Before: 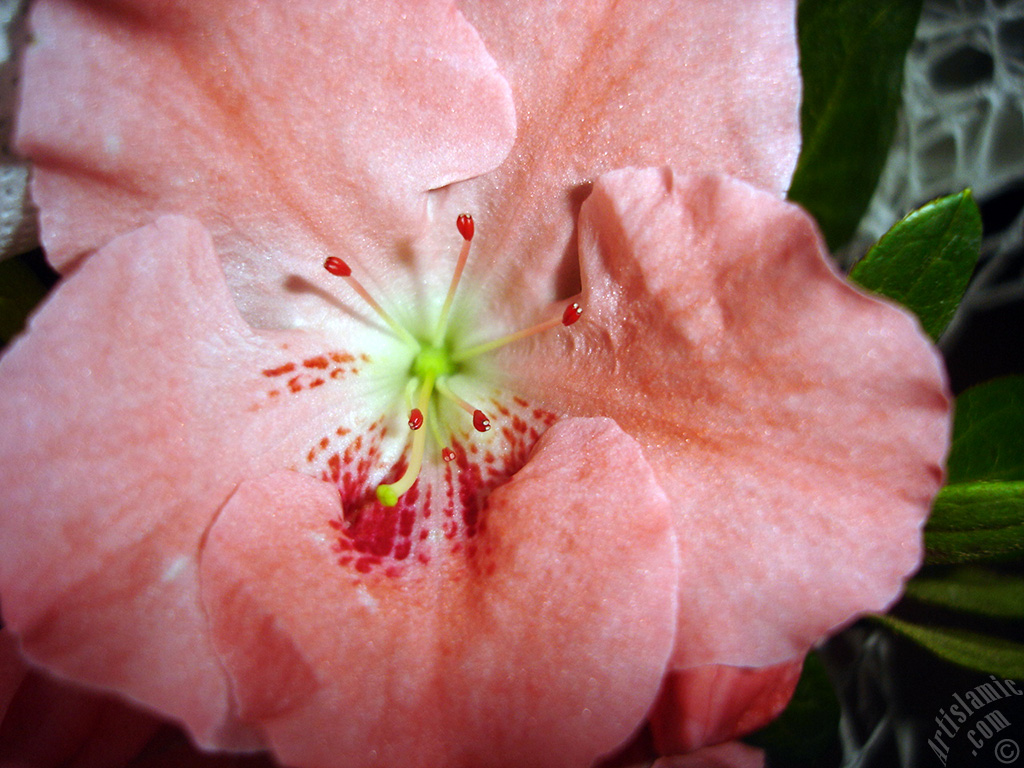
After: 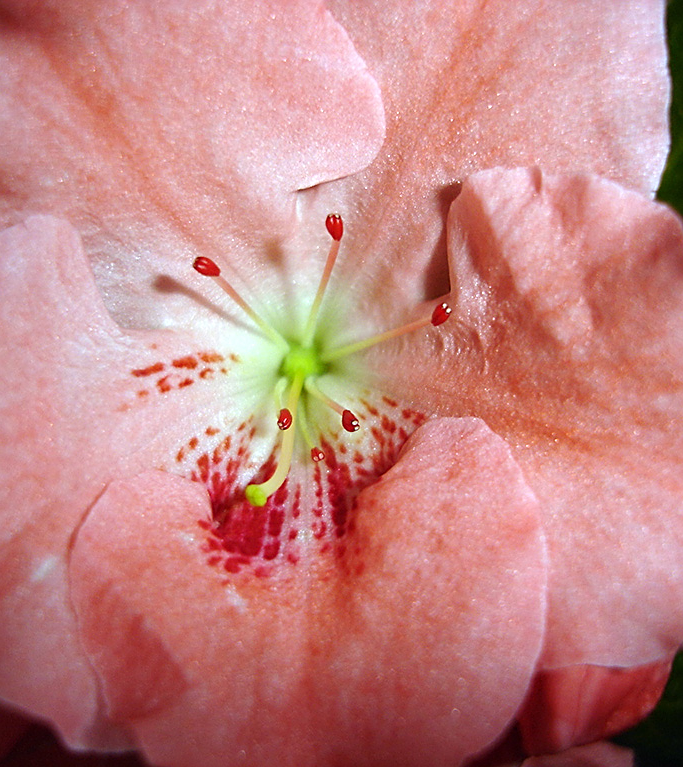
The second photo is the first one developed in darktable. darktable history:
crop and rotate: left 12.807%, right 20.468%
sharpen: on, module defaults
